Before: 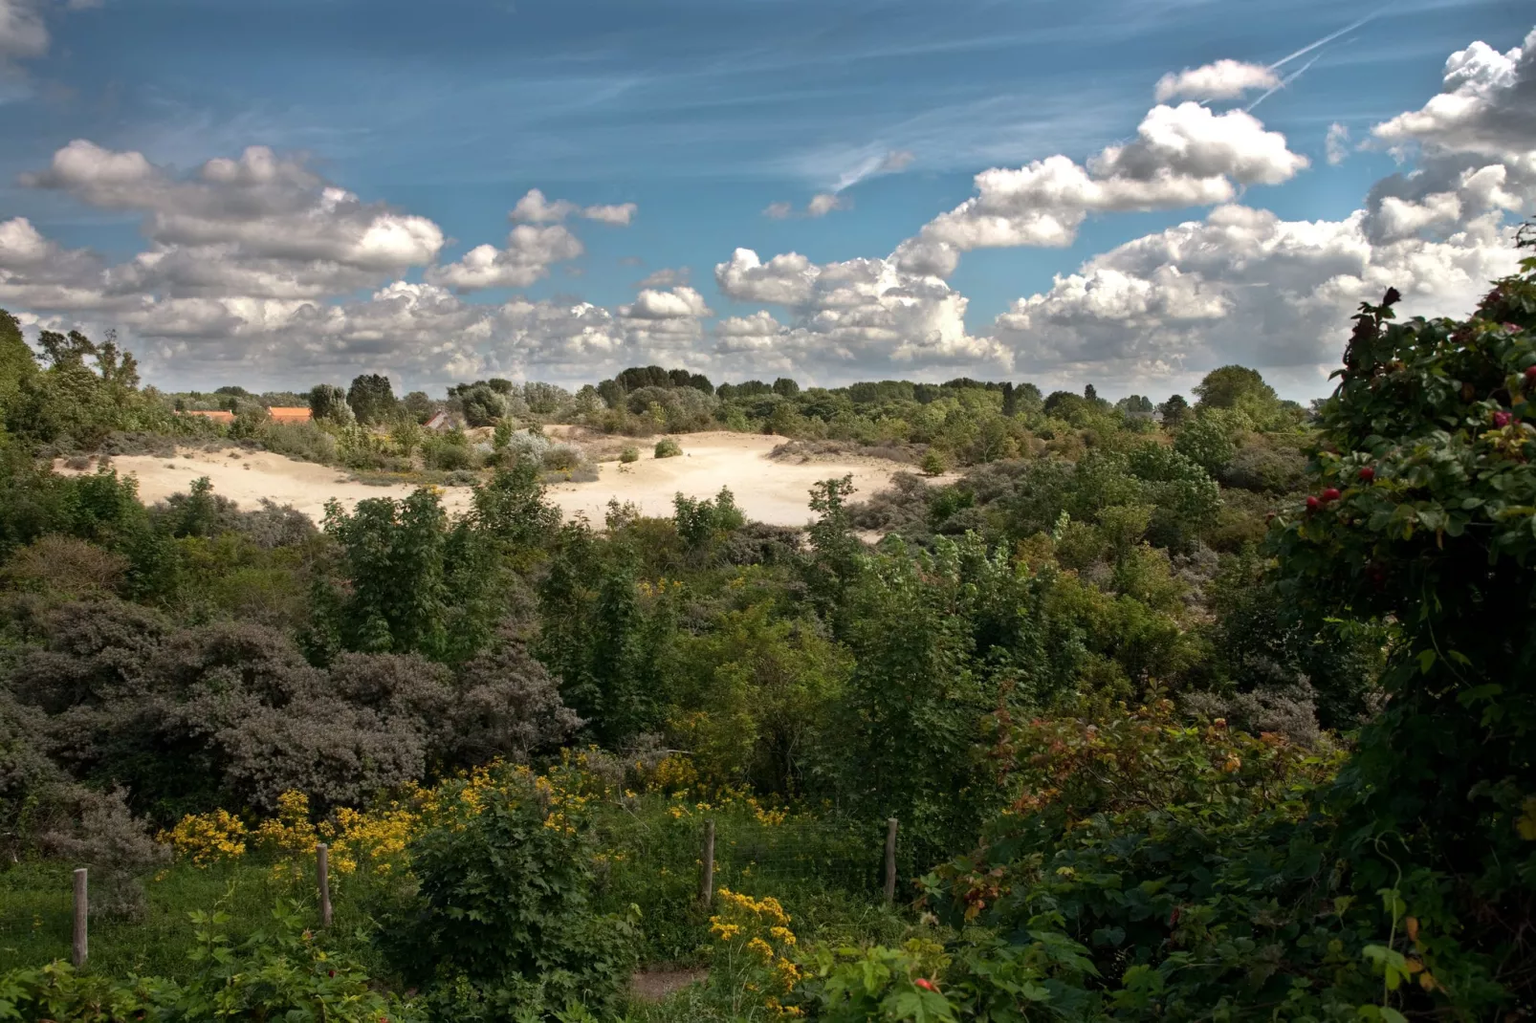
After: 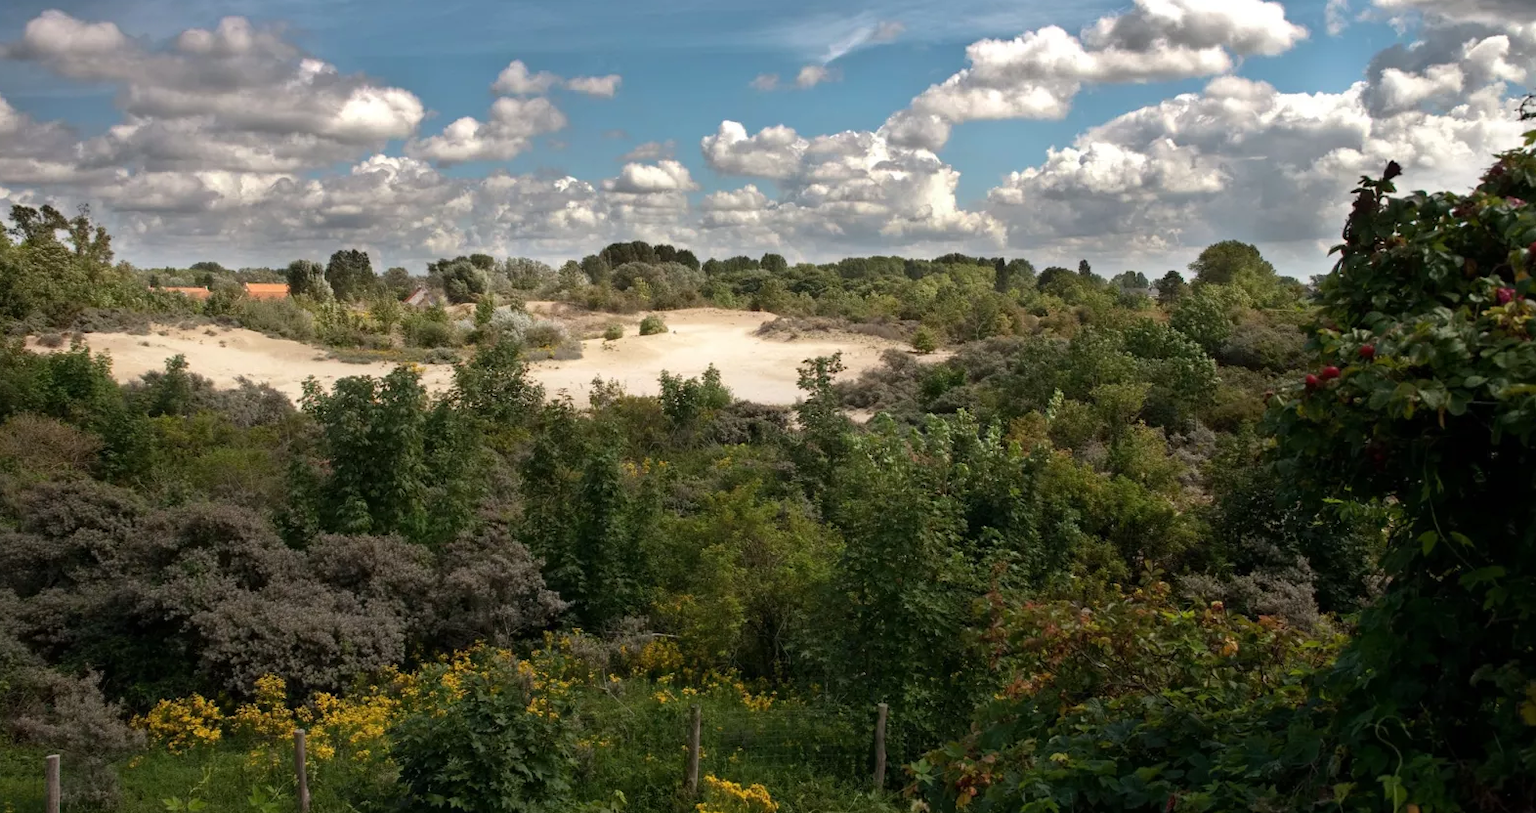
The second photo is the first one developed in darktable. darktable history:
crop and rotate: left 1.948%, top 12.758%, right 0.157%, bottom 9.382%
